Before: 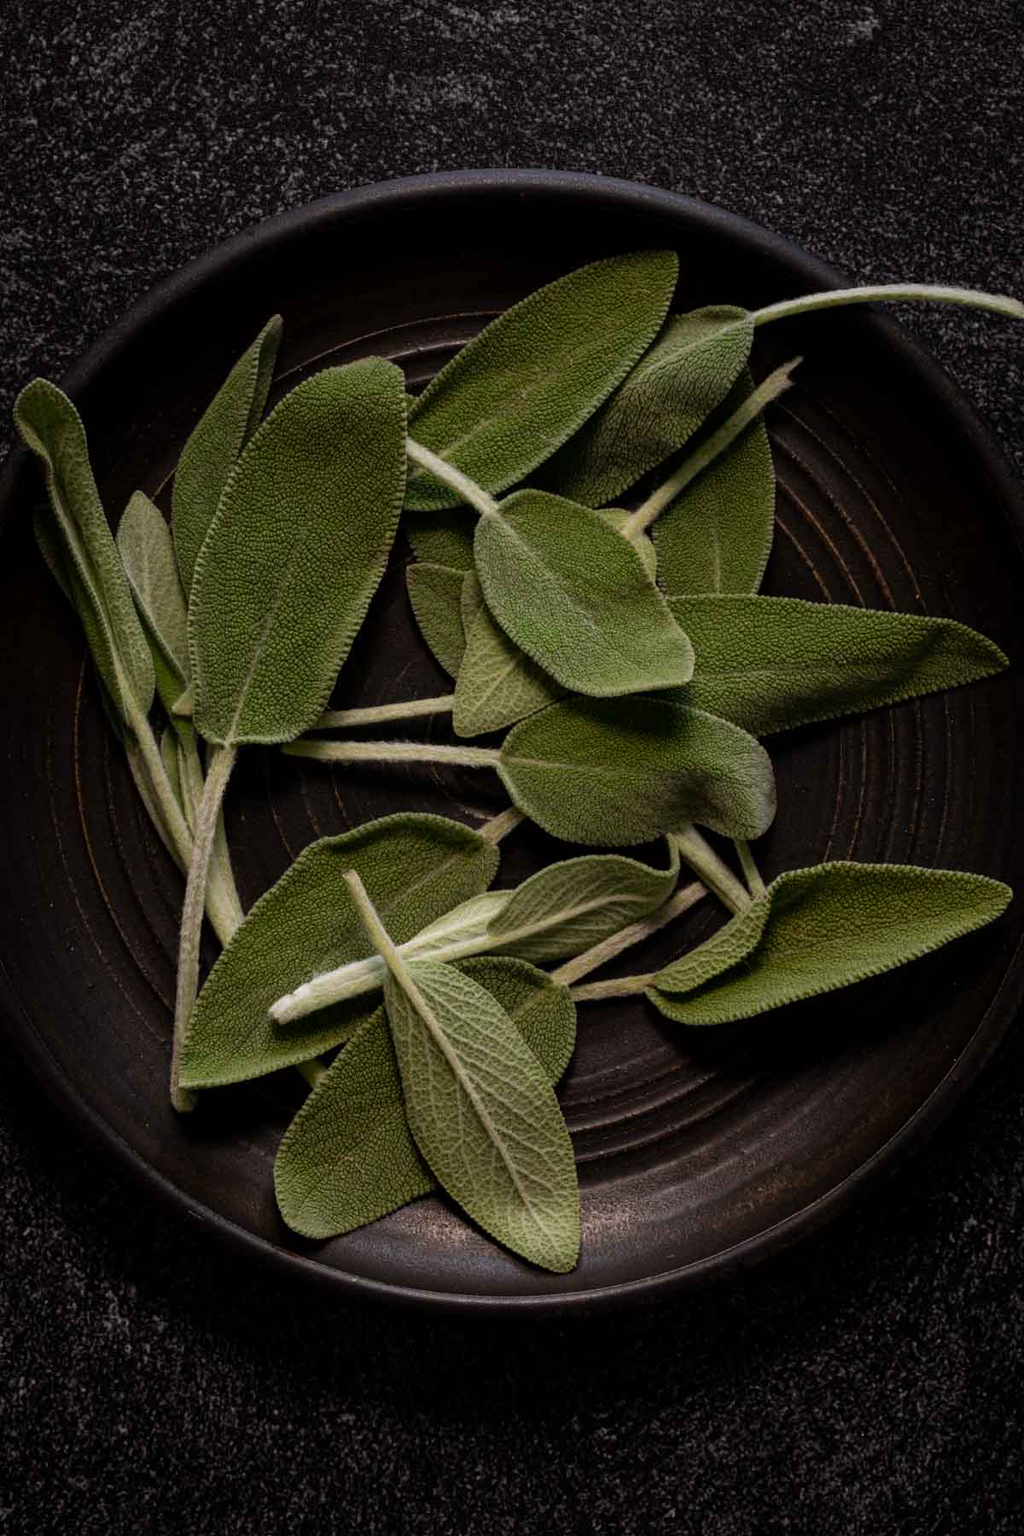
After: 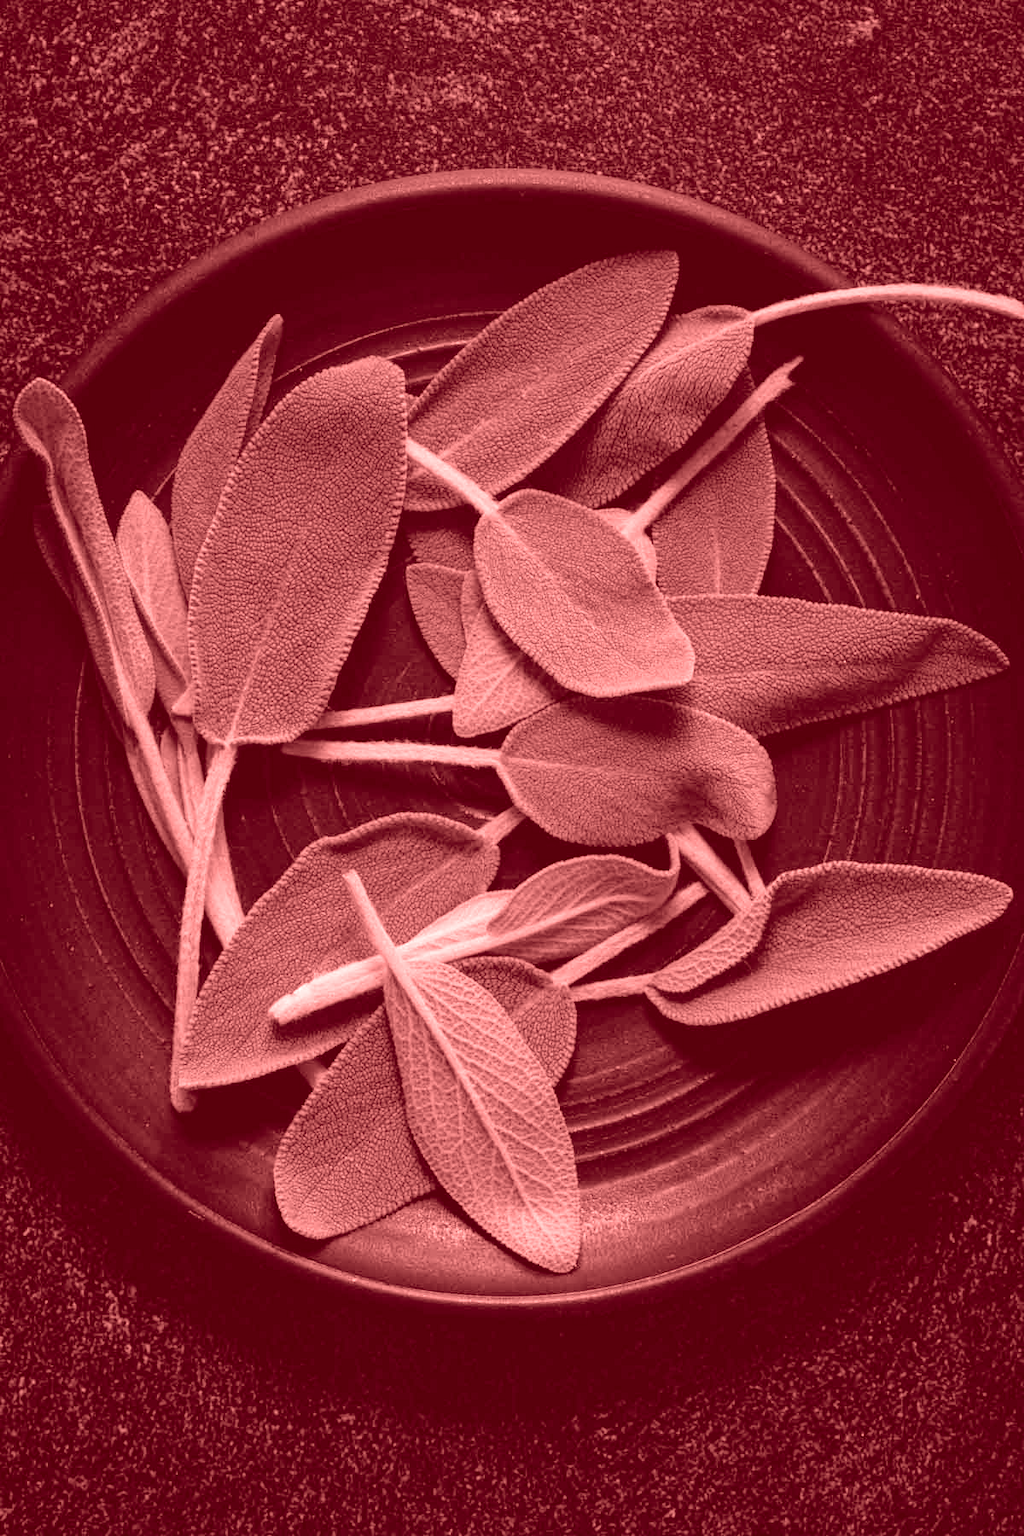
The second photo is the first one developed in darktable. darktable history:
white balance: red 1.127, blue 0.943
colorize: saturation 60%, source mix 100%
contrast brightness saturation: brightness 0.13
